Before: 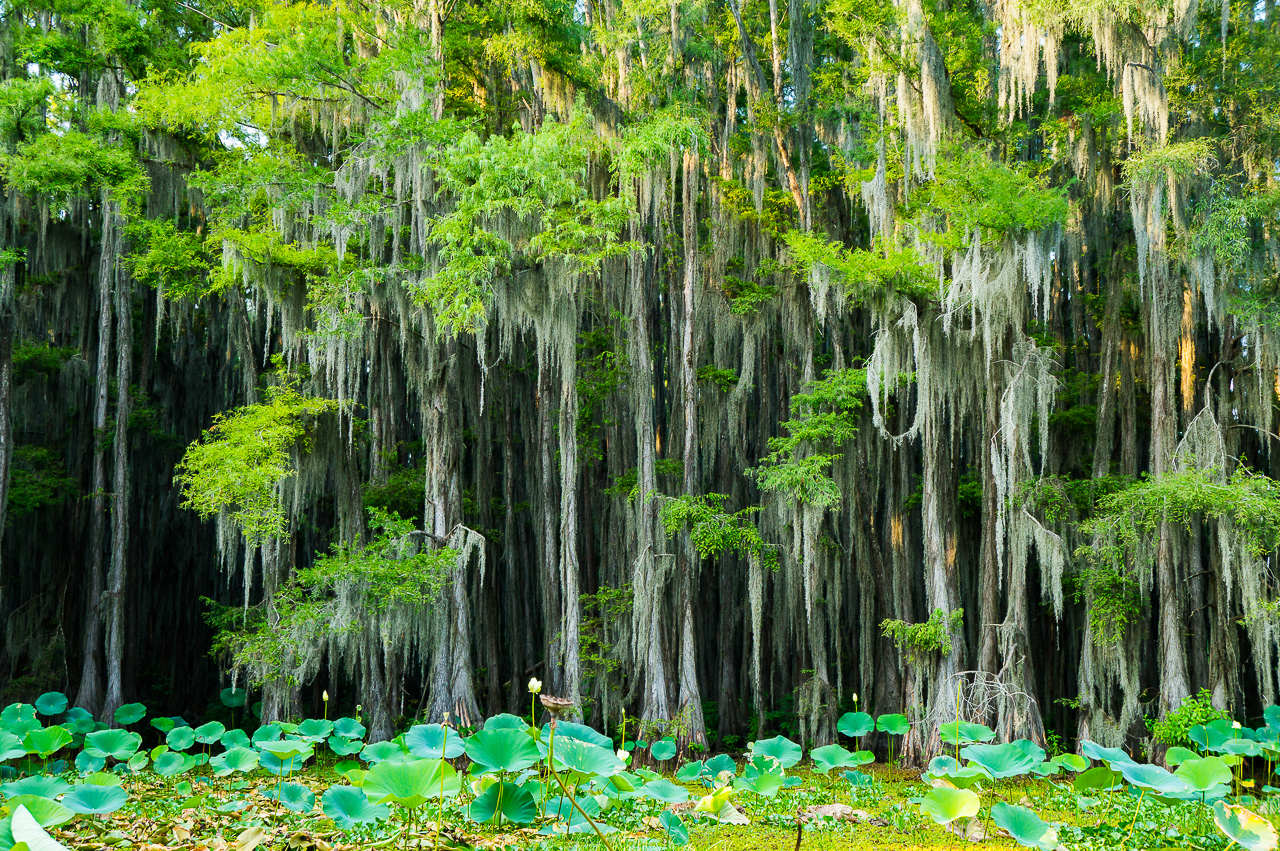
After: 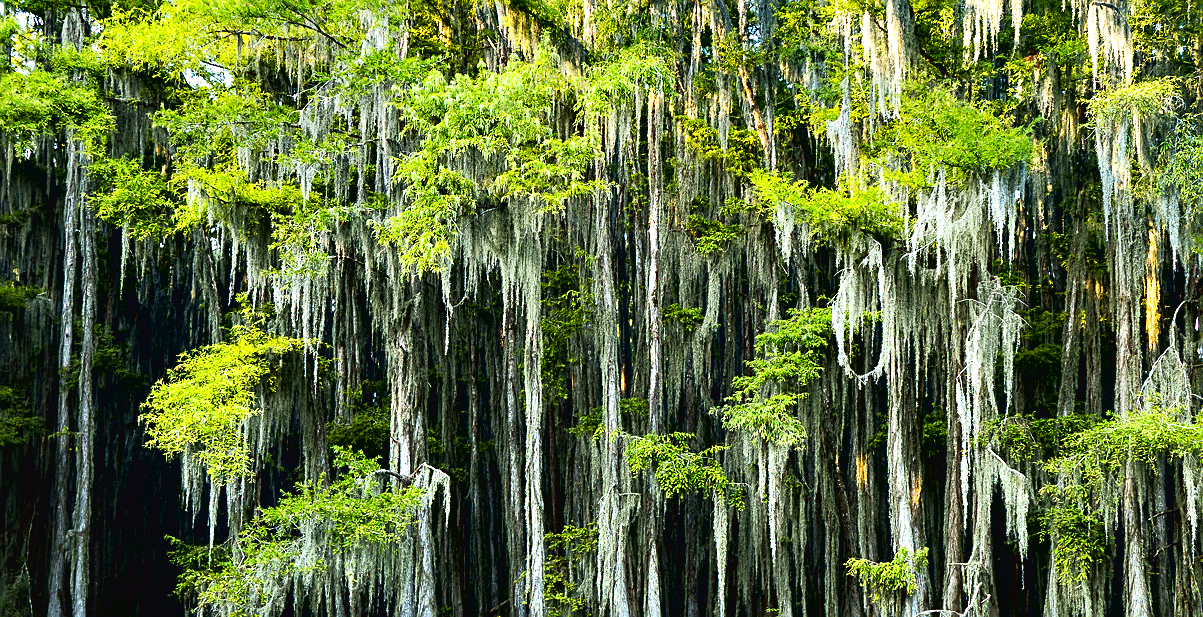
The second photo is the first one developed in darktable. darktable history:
contrast equalizer: octaves 7, y [[0.6 ×6], [0.55 ×6], [0 ×6], [0 ×6], [0 ×6]]
sharpen: on, module defaults
color correction: highlights a* -2.65, highlights b* 2.39
tone curve: curves: ch0 [(0, 0.024) (0.119, 0.146) (0.474, 0.485) (0.718, 0.739) (0.817, 0.839) (1, 0.998)]; ch1 [(0, 0) (0.377, 0.416) (0.439, 0.451) (0.477, 0.477) (0.501, 0.503) (0.538, 0.544) (0.58, 0.602) (0.664, 0.676) (0.783, 0.804) (1, 1)]; ch2 [(0, 0) (0.38, 0.405) (0.463, 0.456) (0.498, 0.497) (0.524, 0.535) (0.578, 0.576) (0.648, 0.665) (1, 1)], color space Lab, independent channels, preserve colors none
crop: left 2.767%, top 7.222%, right 3.212%, bottom 20.174%
